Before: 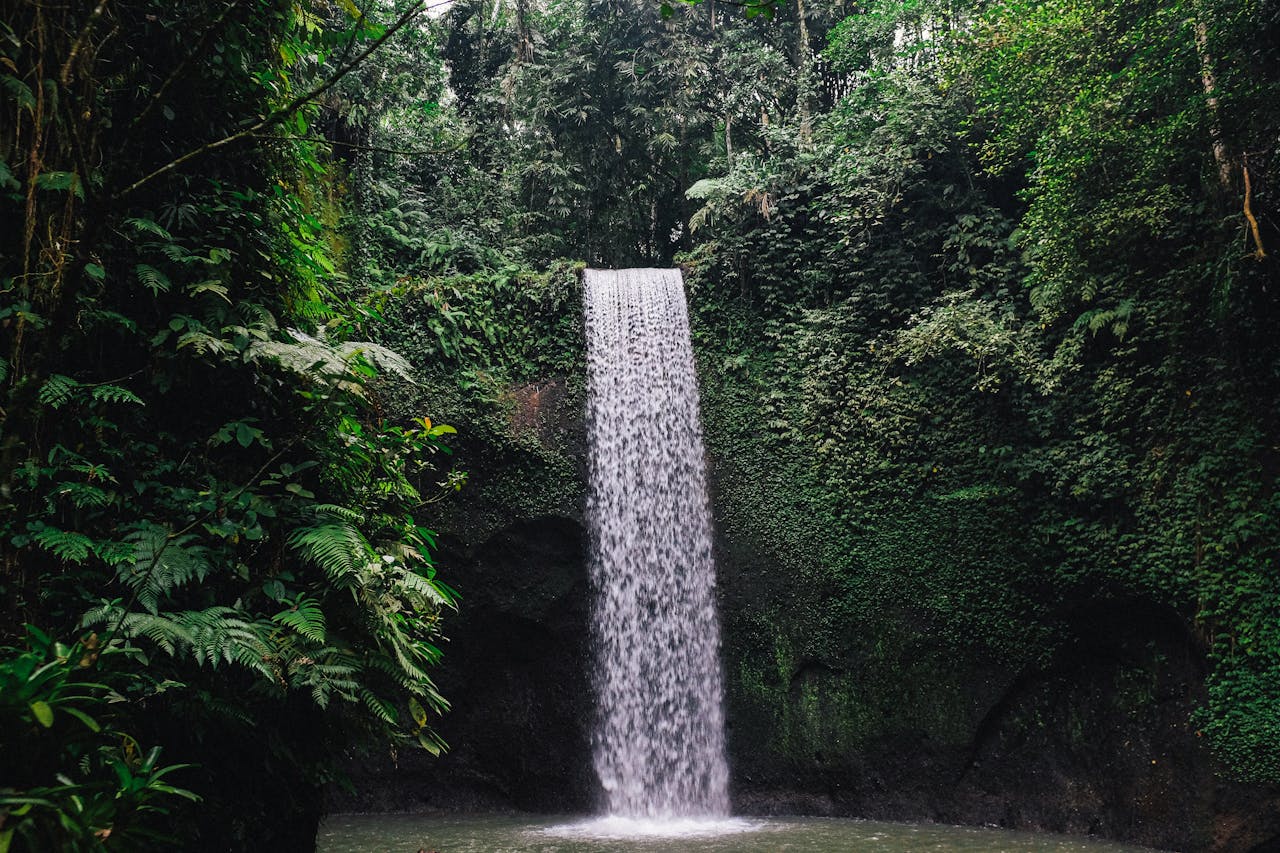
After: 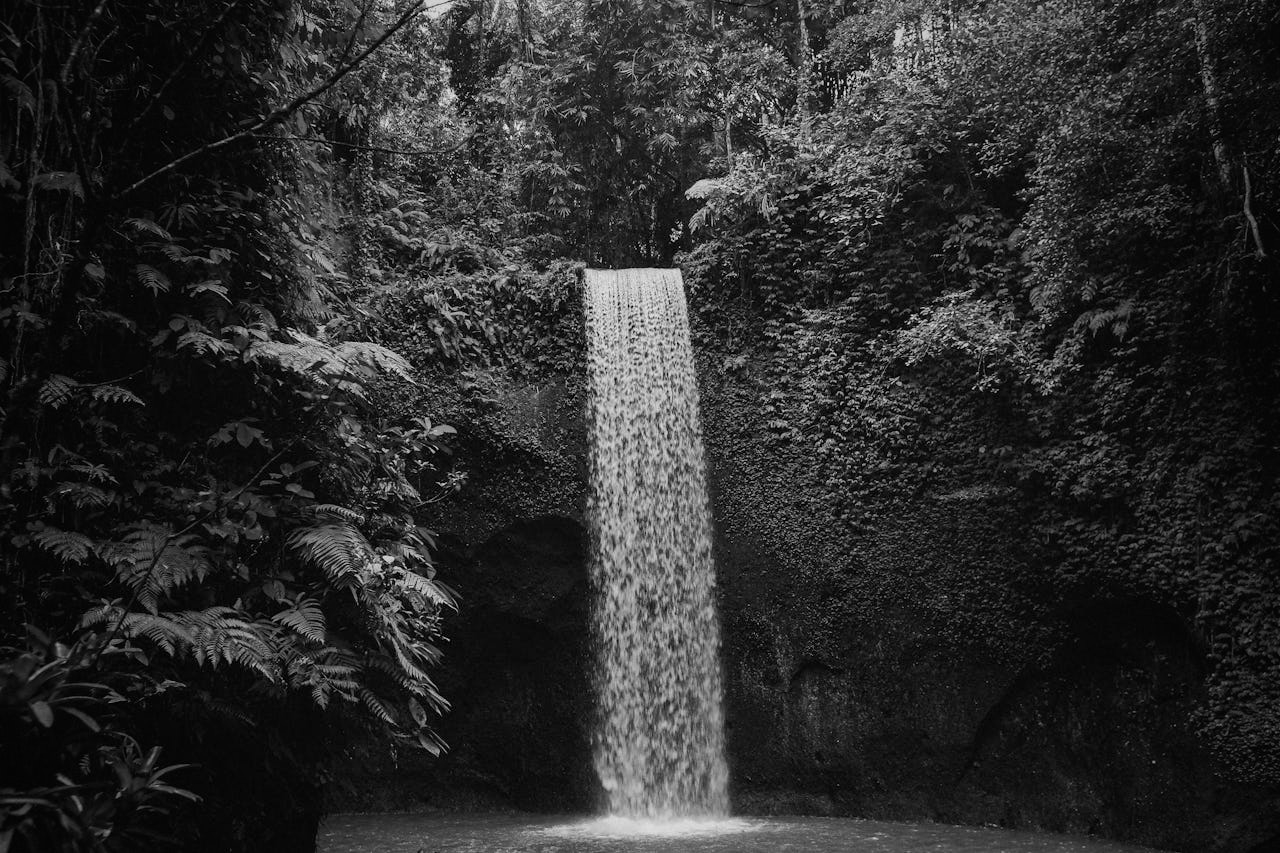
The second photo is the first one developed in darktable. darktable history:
monochrome: a 26.22, b 42.67, size 0.8
vignetting: fall-off start 64.63%, center (-0.034, 0.148), width/height ratio 0.881
